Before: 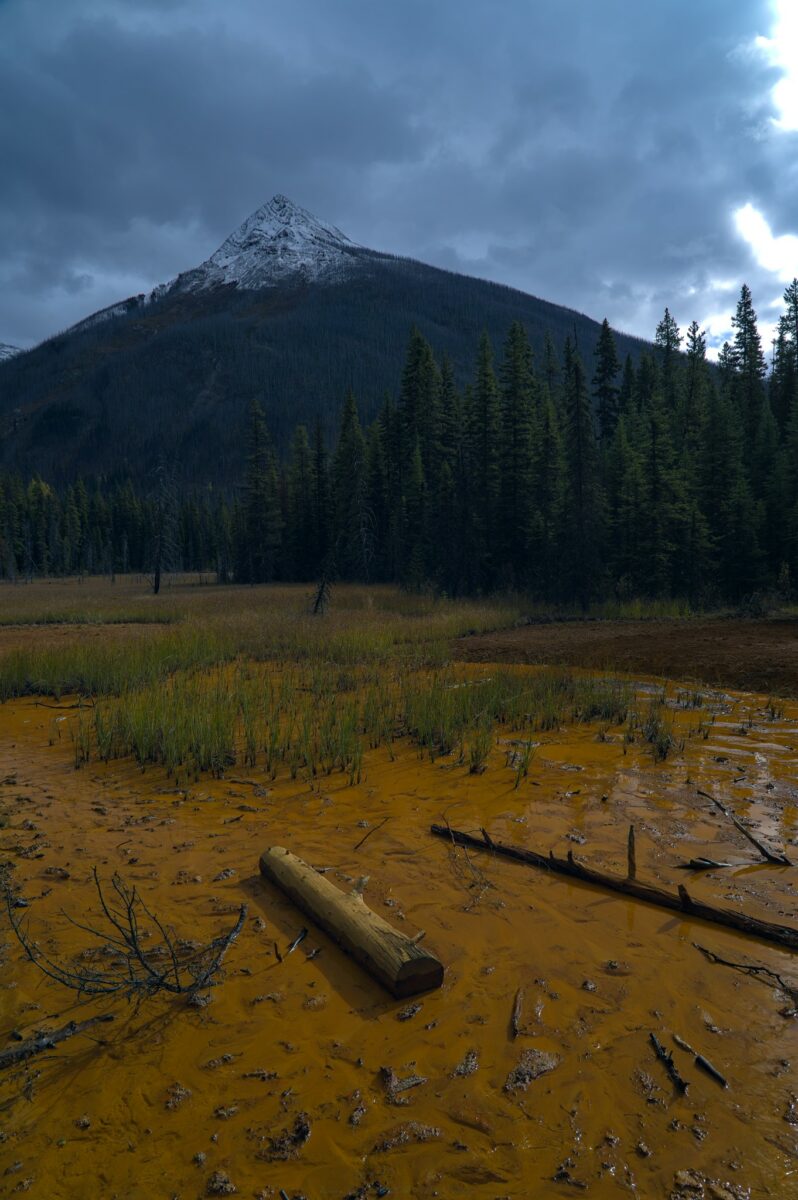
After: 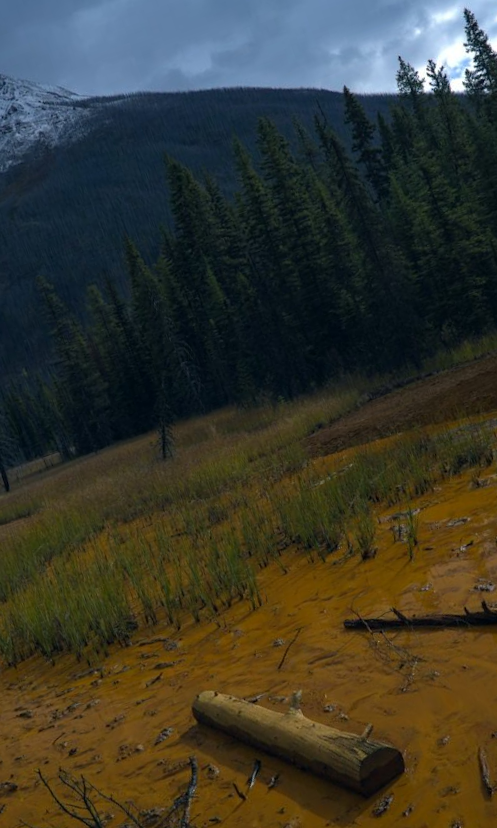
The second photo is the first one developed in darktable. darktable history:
crop and rotate: angle 18.84°, left 6.981%, right 3.658%, bottom 1.105%
